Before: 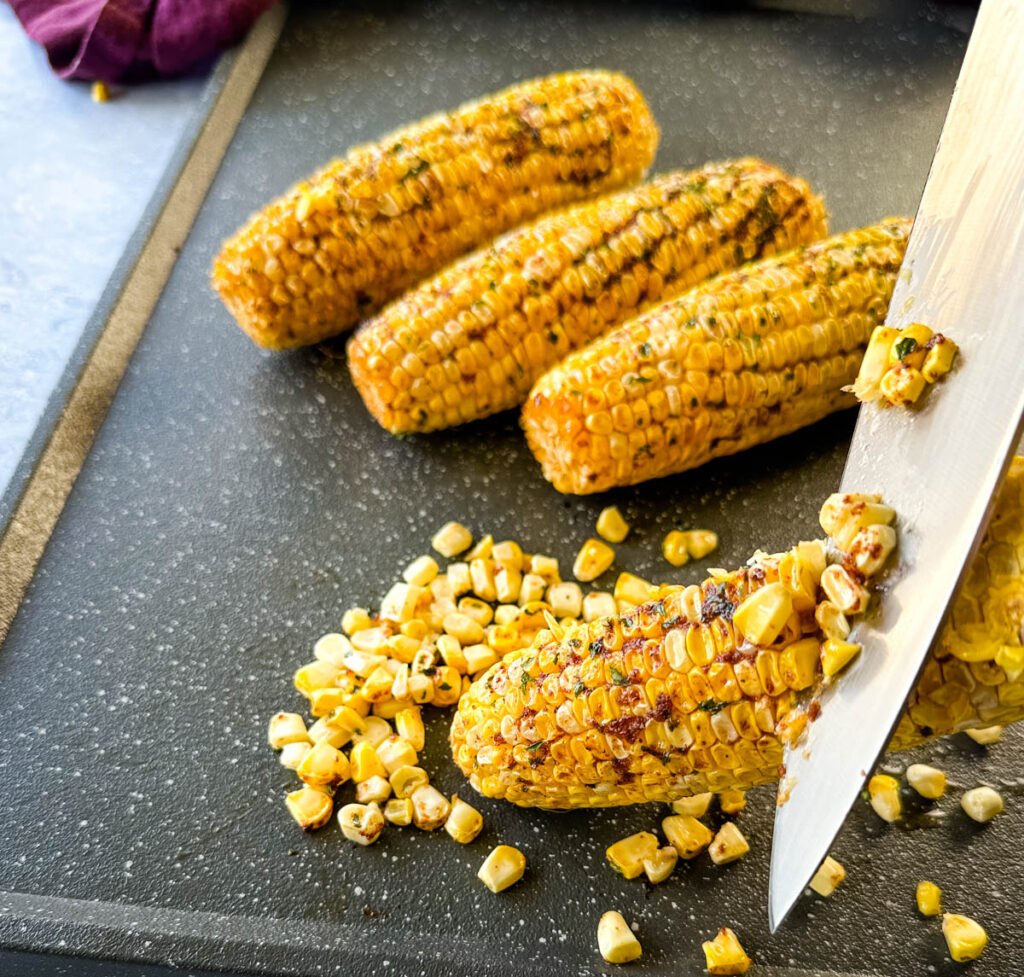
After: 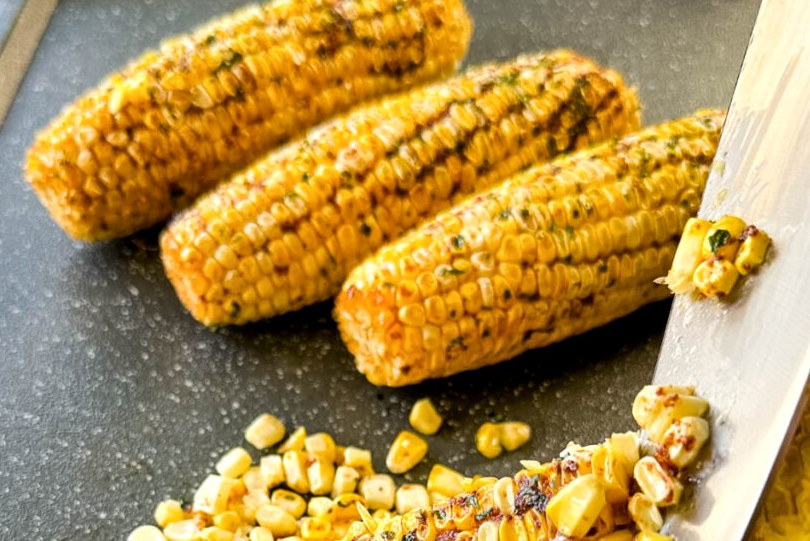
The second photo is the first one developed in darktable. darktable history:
crop: left 18.304%, top 11.09%, right 2.541%, bottom 33.453%
local contrast: mode bilateral grid, contrast 19, coarseness 51, detail 120%, midtone range 0.2
